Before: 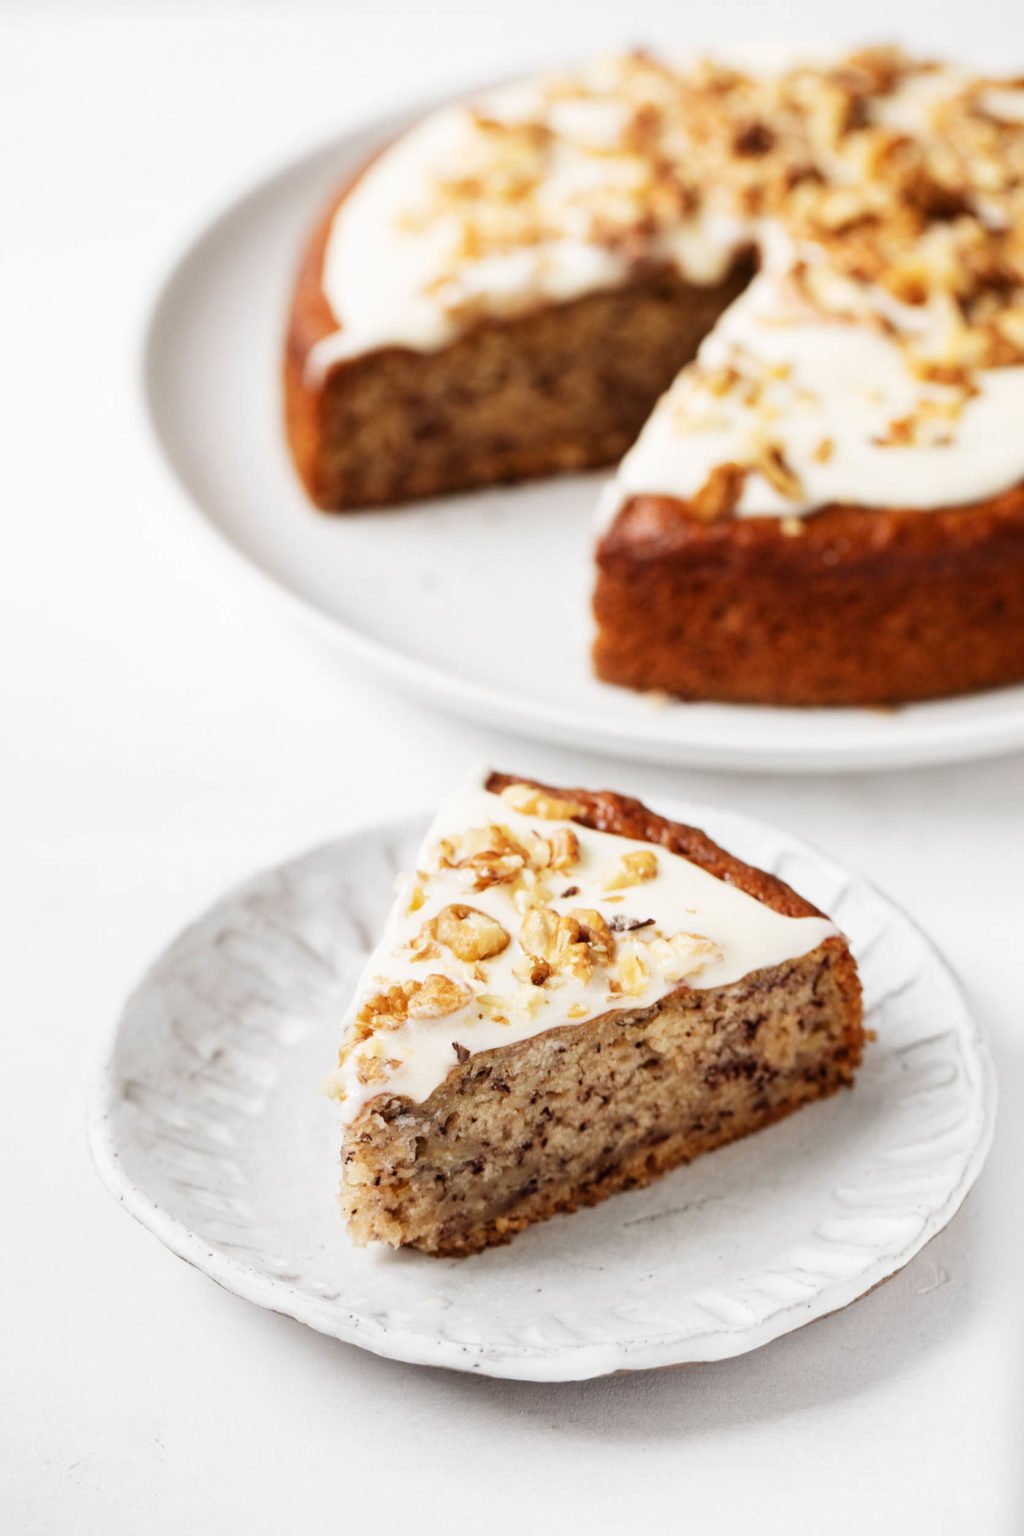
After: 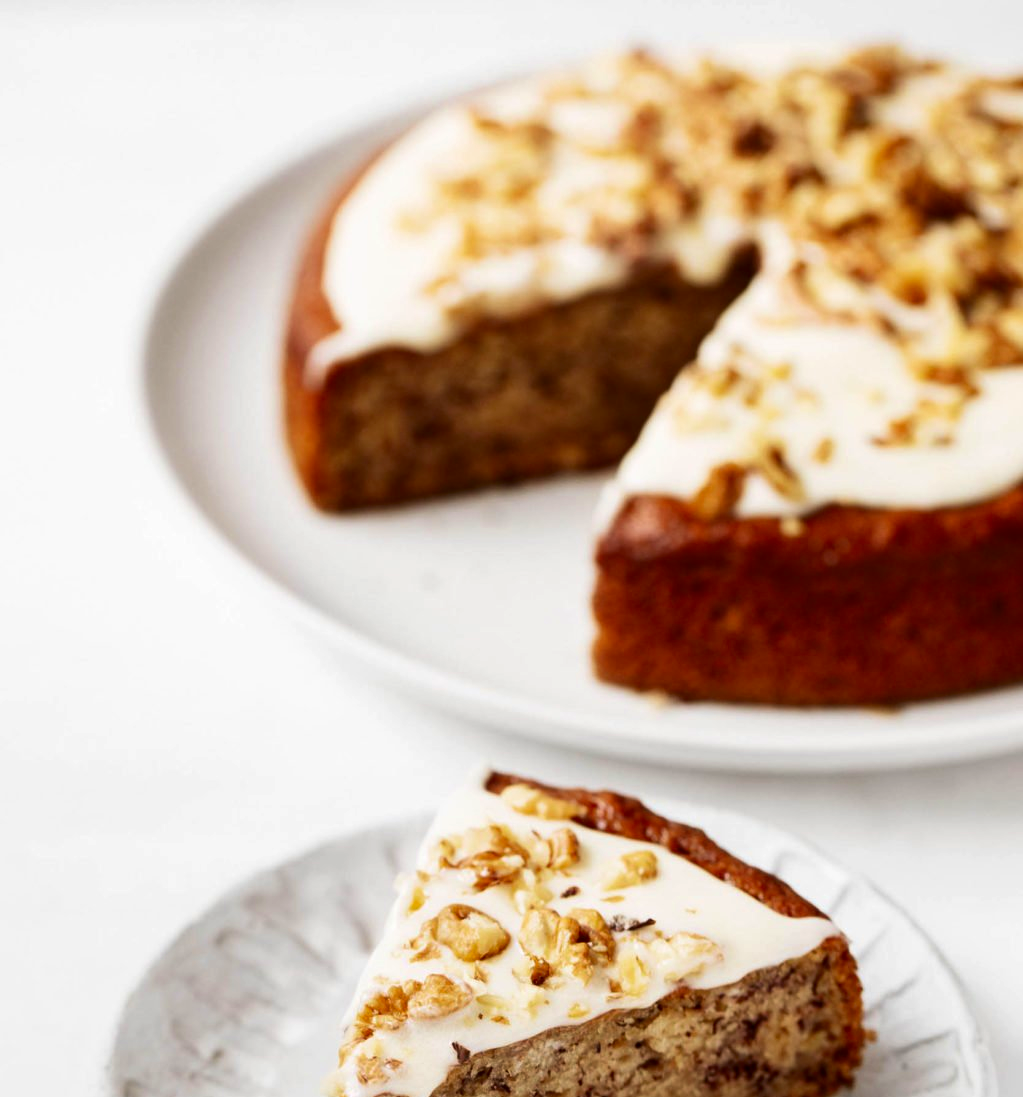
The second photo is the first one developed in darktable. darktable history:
crop: right 0.001%, bottom 28.527%
velvia: on, module defaults
contrast brightness saturation: contrast 0.065, brightness -0.133, saturation 0.064
